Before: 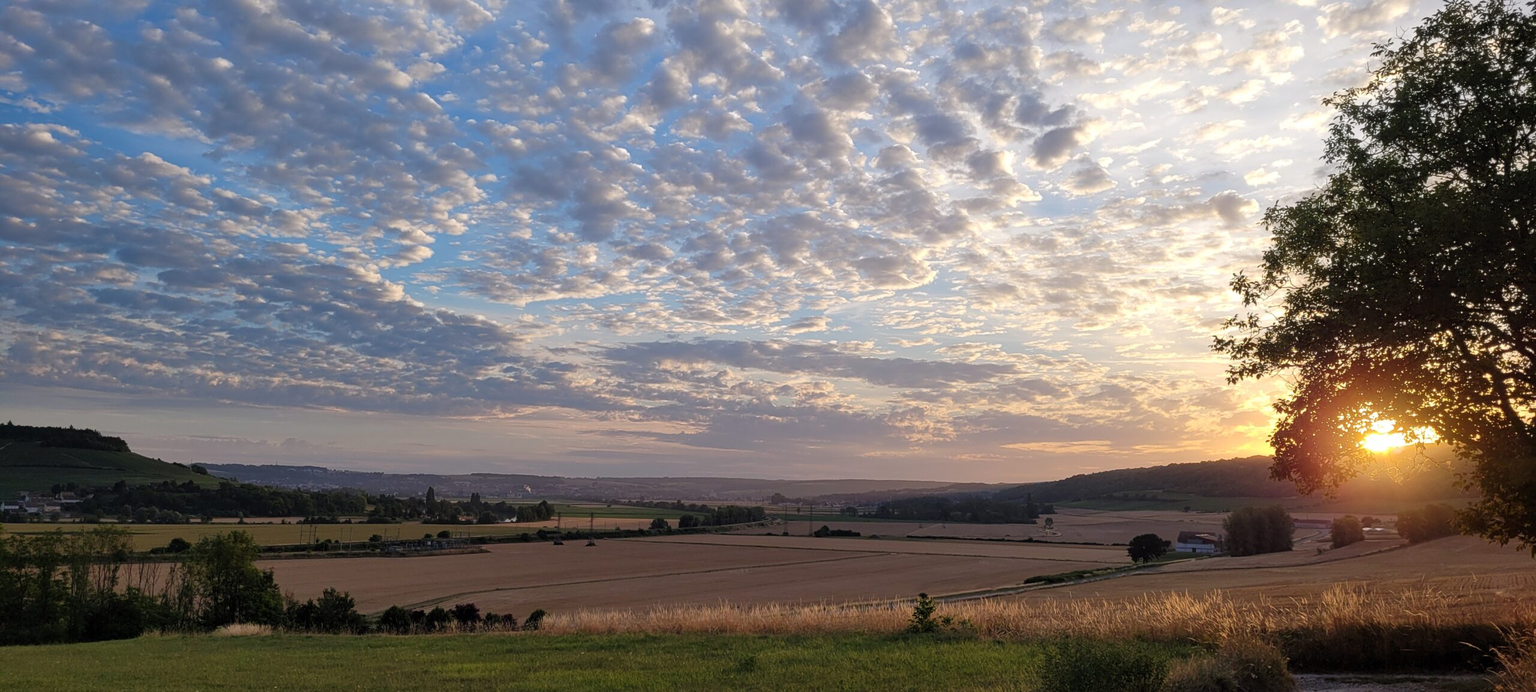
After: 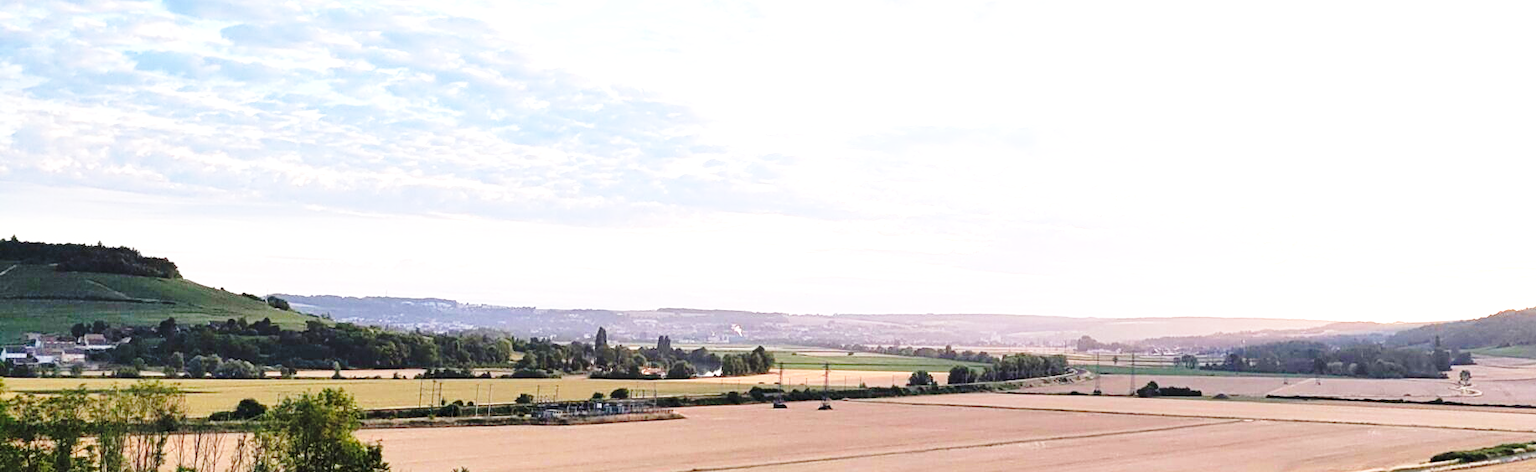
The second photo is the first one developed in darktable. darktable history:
crop: top 36.539%, right 28.388%, bottom 14.508%
base curve: curves: ch0 [(0, 0) (0.032, 0.037) (0.105, 0.228) (0.435, 0.76) (0.856, 0.983) (1, 1)], preserve colors none
exposure: exposure 1.988 EV, compensate exposure bias true, compensate highlight preservation false
